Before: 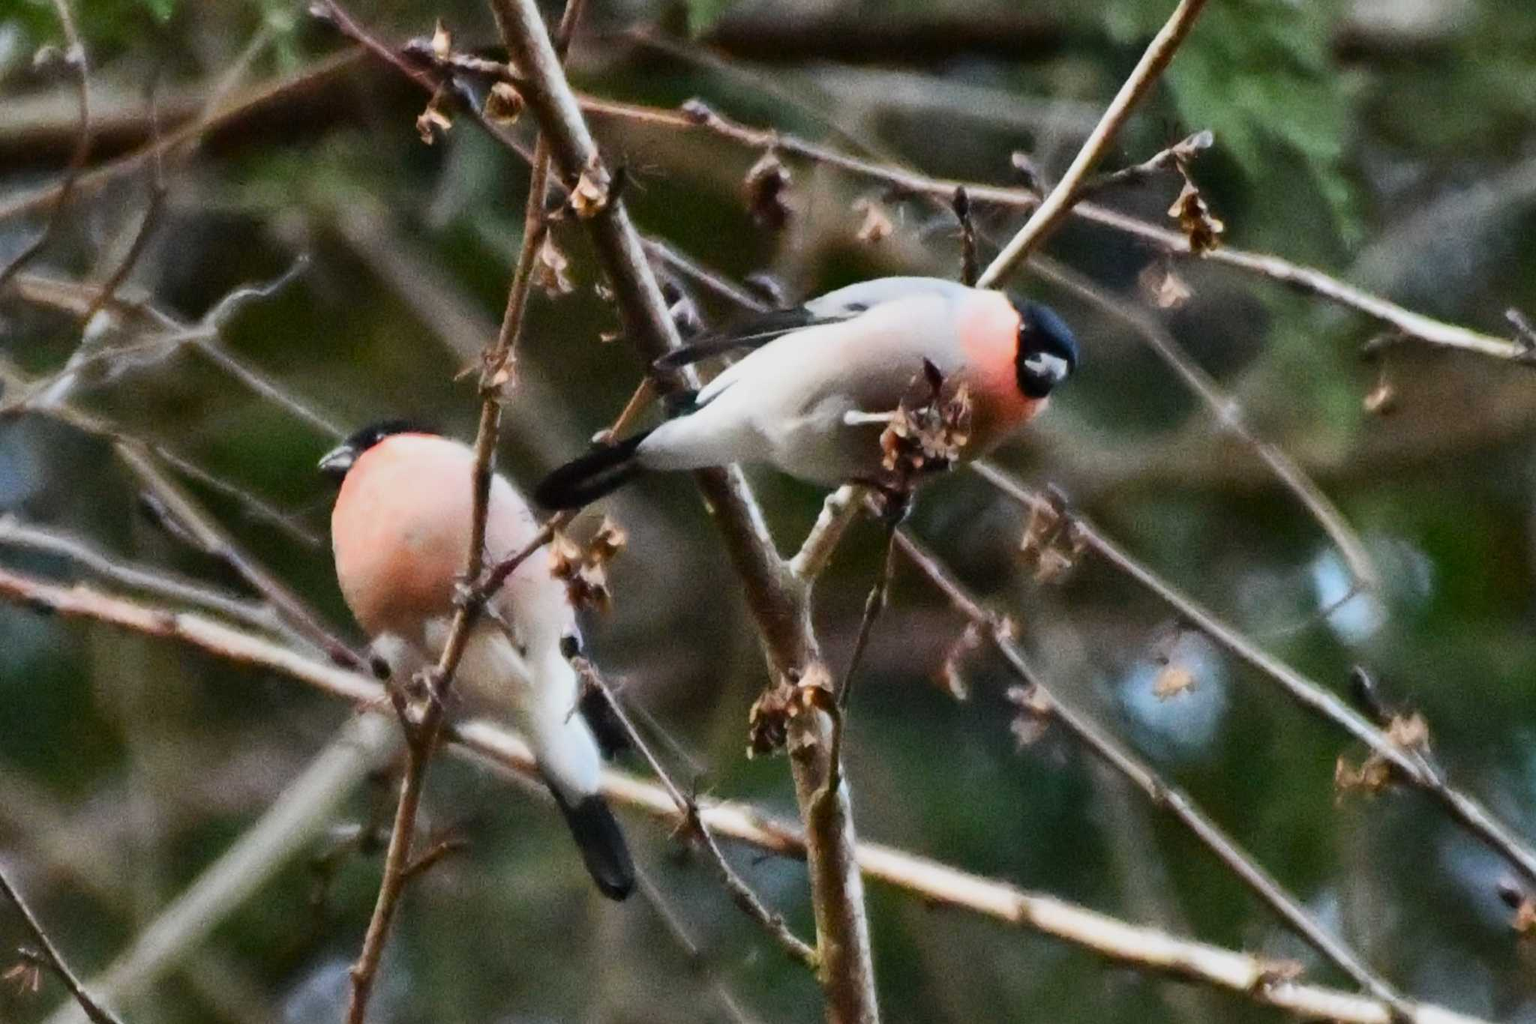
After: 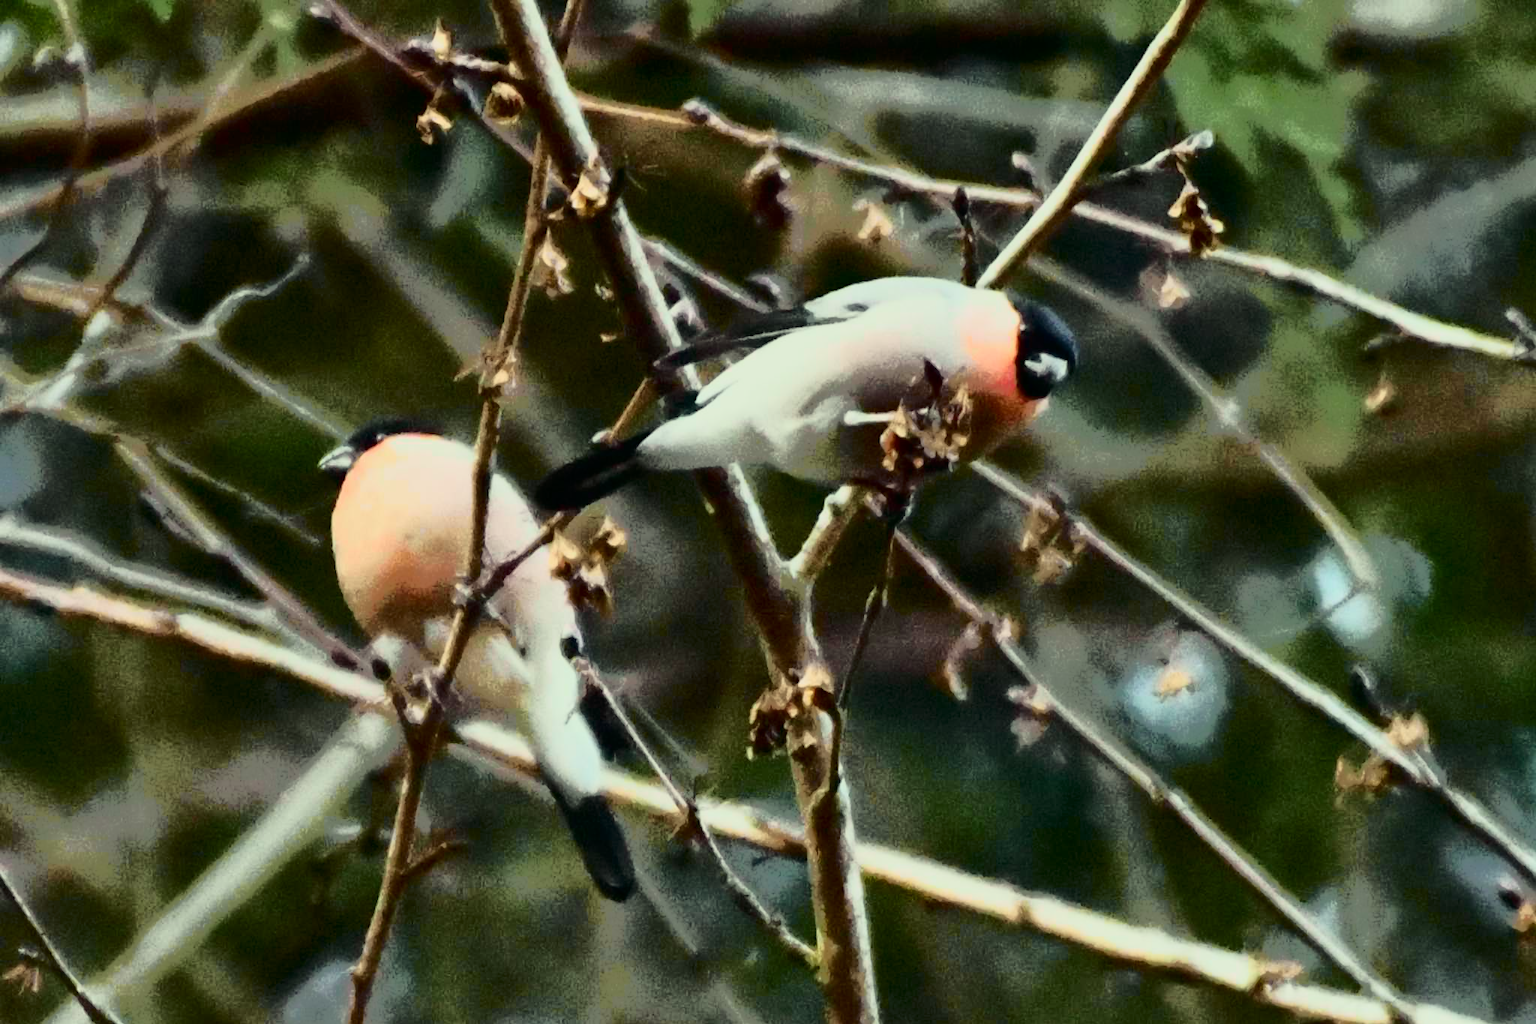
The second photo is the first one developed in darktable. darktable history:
color correction: highlights a* -5.94, highlights b* 11.19
tone curve: curves: ch0 [(0, 0) (0.081, 0.033) (0.192, 0.124) (0.283, 0.238) (0.407, 0.476) (0.495, 0.521) (0.661, 0.756) (0.788, 0.87) (1, 0.951)]; ch1 [(0, 0) (0.161, 0.092) (0.35, 0.33) (0.392, 0.392) (0.427, 0.426) (0.479, 0.472) (0.505, 0.497) (0.521, 0.524) (0.567, 0.56) (0.583, 0.592) (0.625, 0.627) (0.678, 0.733) (1, 1)]; ch2 [(0, 0) (0.346, 0.362) (0.404, 0.427) (0.502, 0.499) (0.531, 0.523) (0.544, 0.561) (0.58, 0.59) (0.629, 0.642) (0.717, 0.678) (1, 1)], color space Lab, independent channels, preserve colors none
